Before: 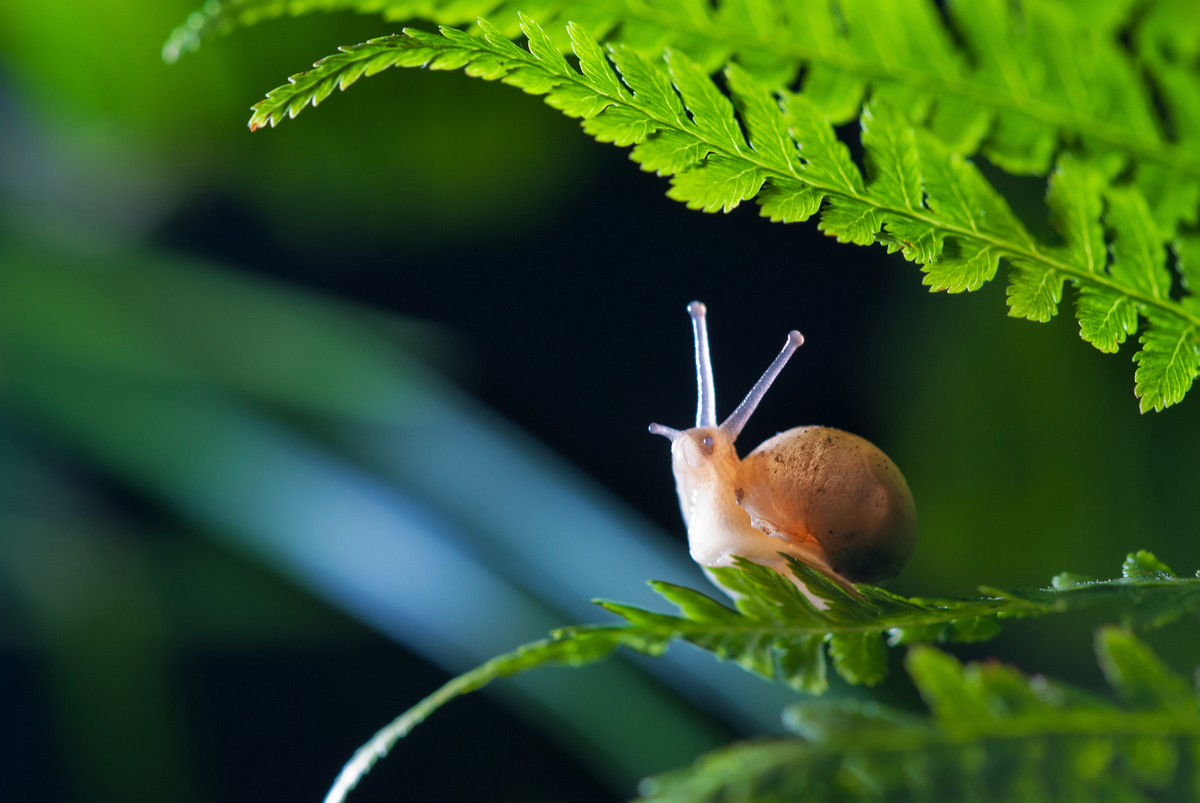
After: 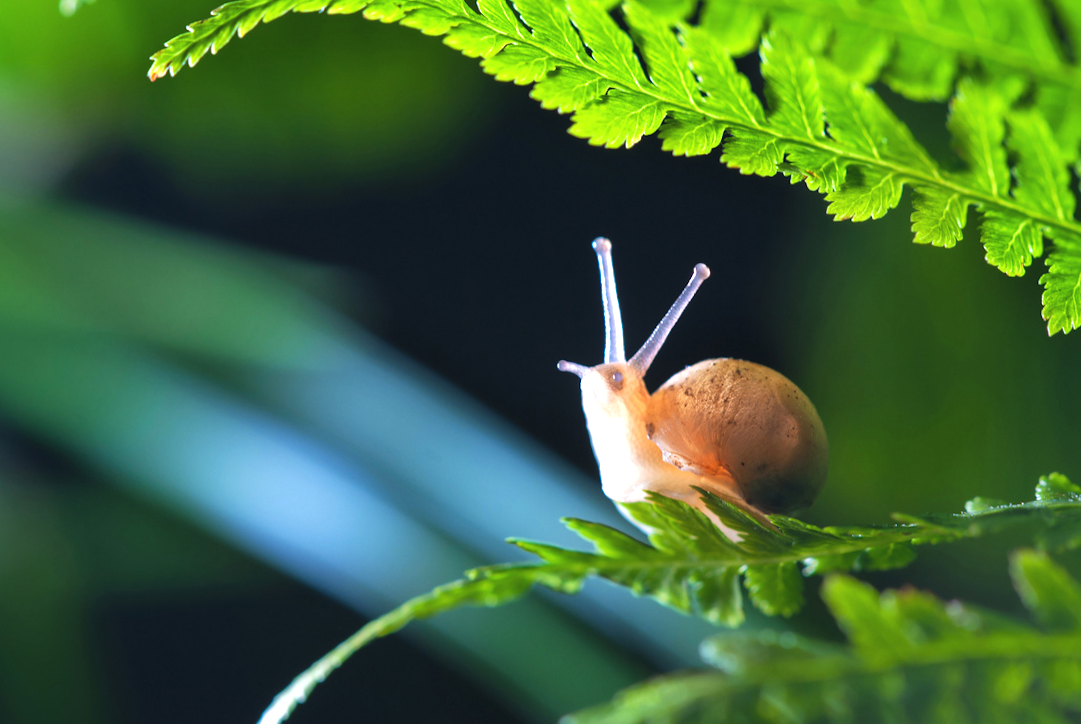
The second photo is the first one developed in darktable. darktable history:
exposure: black level correction -0.002, exposure 0.705 EV, compensate highlight preservation false
crop and rotate: angle 1.76°, left 5.753%, top 5.703%
